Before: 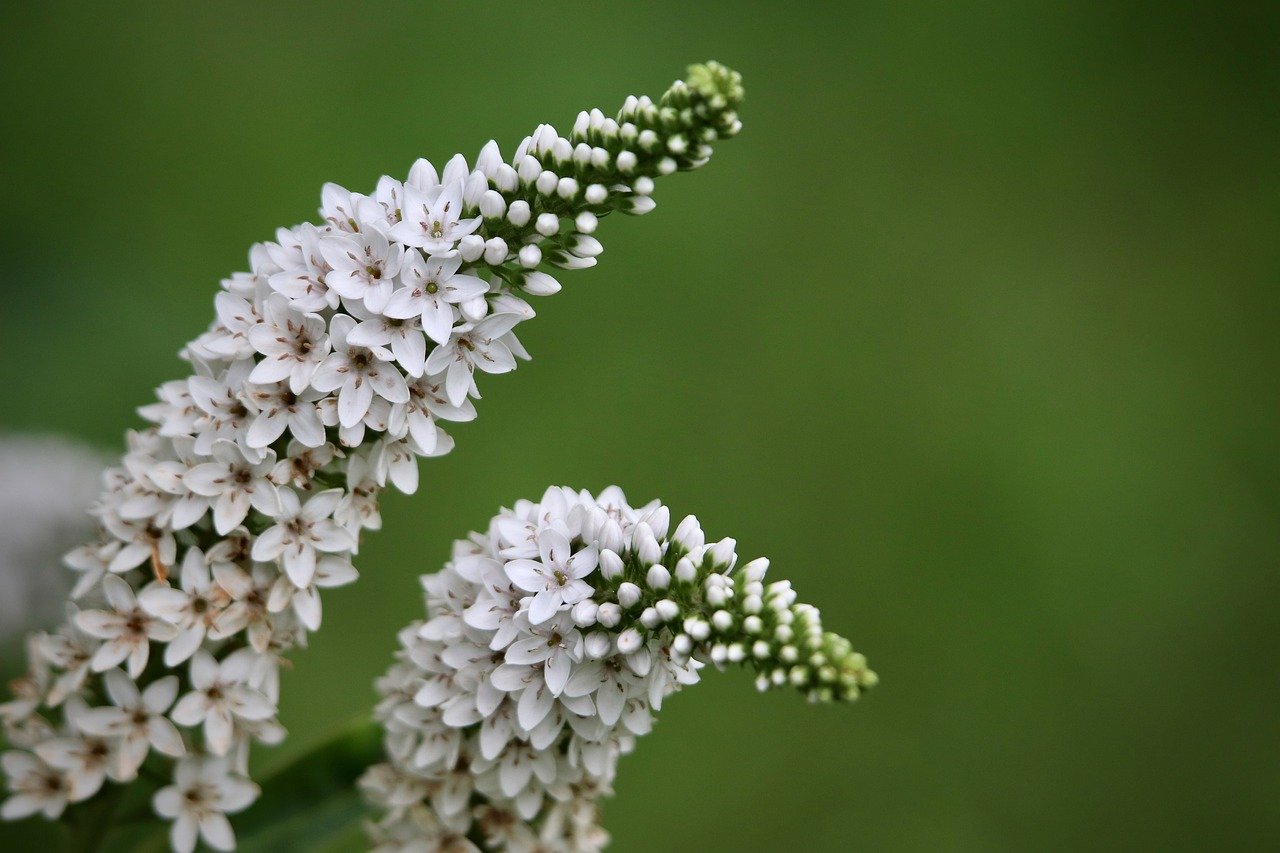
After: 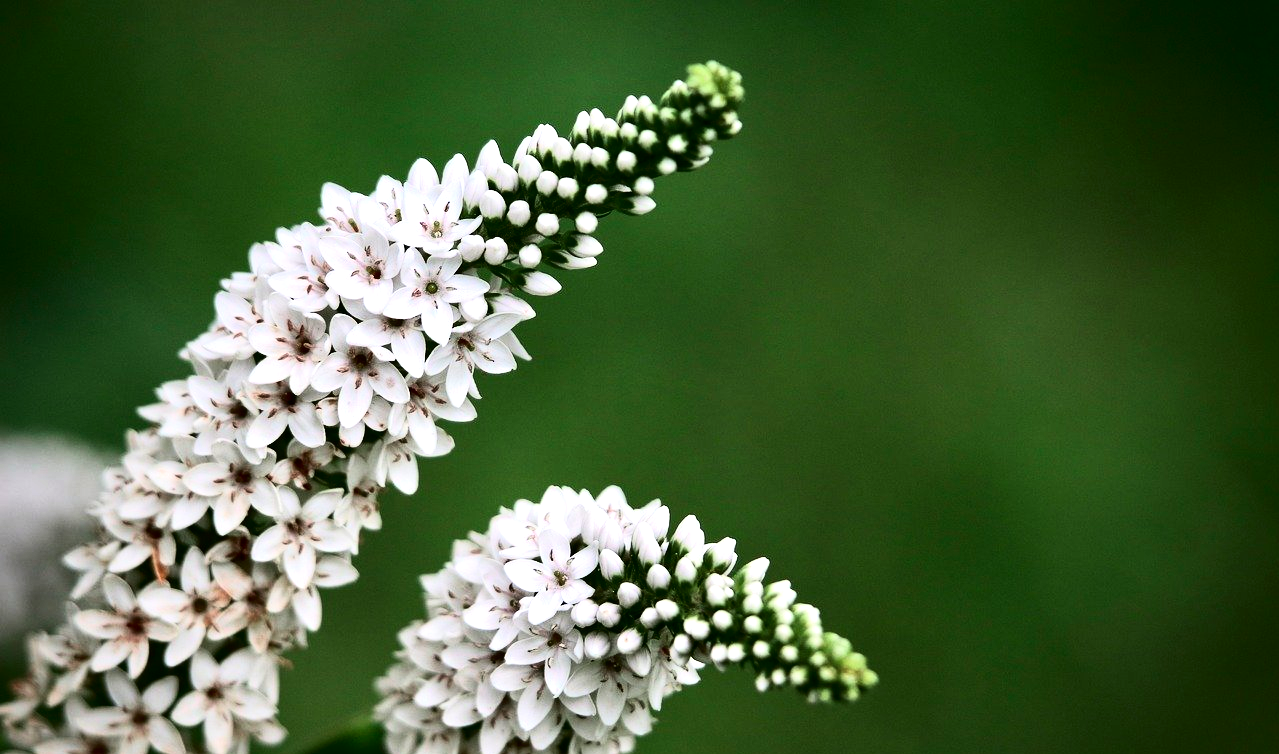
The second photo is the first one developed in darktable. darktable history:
tone equalizer: -8 EV -0.75 EV, -7 EV -0.7 EV, -6 EV -0.6 EV, -5 EV -0.4 EV, -3 EV 0.4 EV, -2 EV 0.6 EV, -1 EV 0.7 EV, +0 EV 0.75 EV, edges refinement/feathering 500, mask exposure compensation -1.57 EV, preserve details no
crop and rotate: top 0%, bottom 11.49%
tone curve: curves: ch0 [(0, 0) (0.059, 0.027) (0.178, 0.105) (0.292, 0.233) (0.485, 0.472) (0.837, 0.887) (1, 0.983)]; ch1 [(0, 0) (0.23, 0.166) (0.34, 0.298) (0.371, 0.334) (0.435, 0.413) (0.477, 0.469) (0.499, 0.498) (0.534, 0.551) (0.56, 0.585) (0.754, 0.801) (1, 1)]; ch2 [(0, 0) (0.431, 0.414) (0.498, 0.503) (0.524, 0.531) (0.568, 0.567) (0.6, 0.597) (0.65, 0.651) (0.752, 0.764) (1, 1)], color space Lab, independent channels, preserve colors none
